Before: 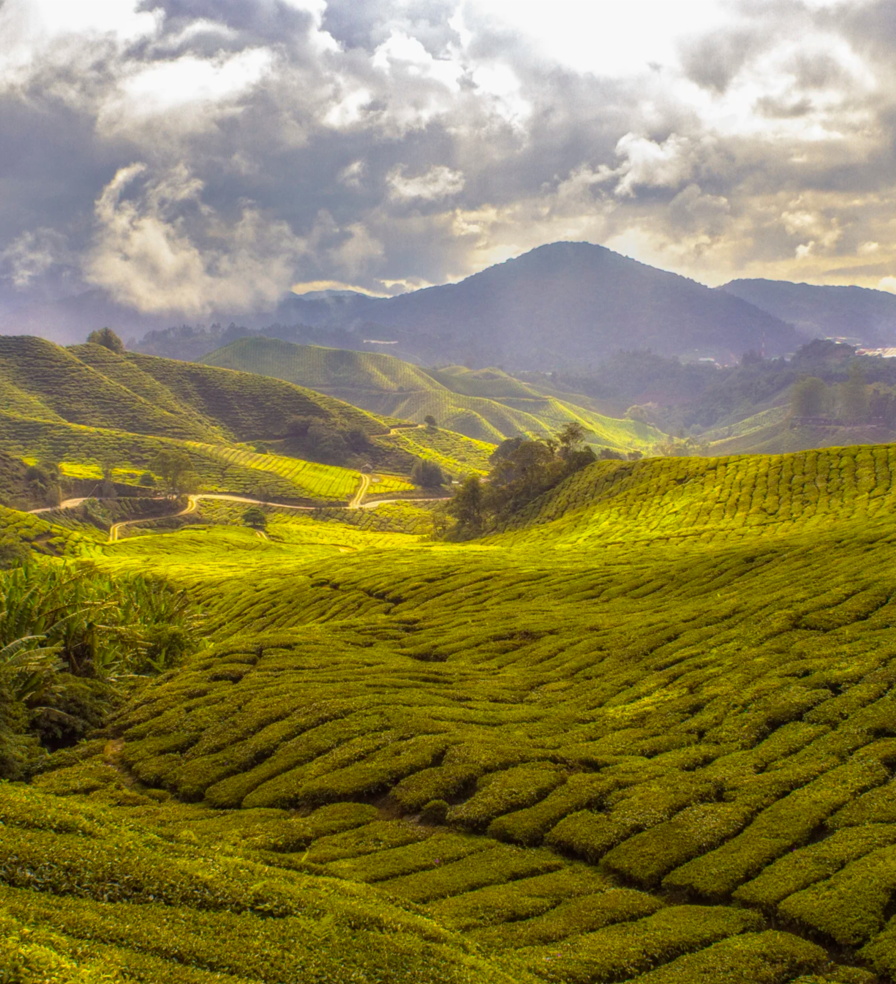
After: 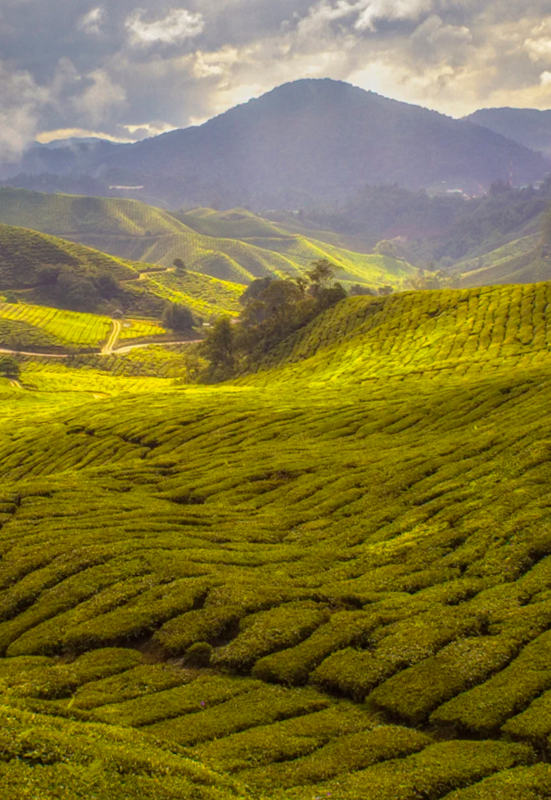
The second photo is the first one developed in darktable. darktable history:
rotate and perspective: rotation -2.22°, lens shift (horizontal) -0.022, automatic cropping off
tone equalizer: on, module defaults
crop and rotate: left 28.256%, top 17.734%, right 12.656%, bottom 3.573%
